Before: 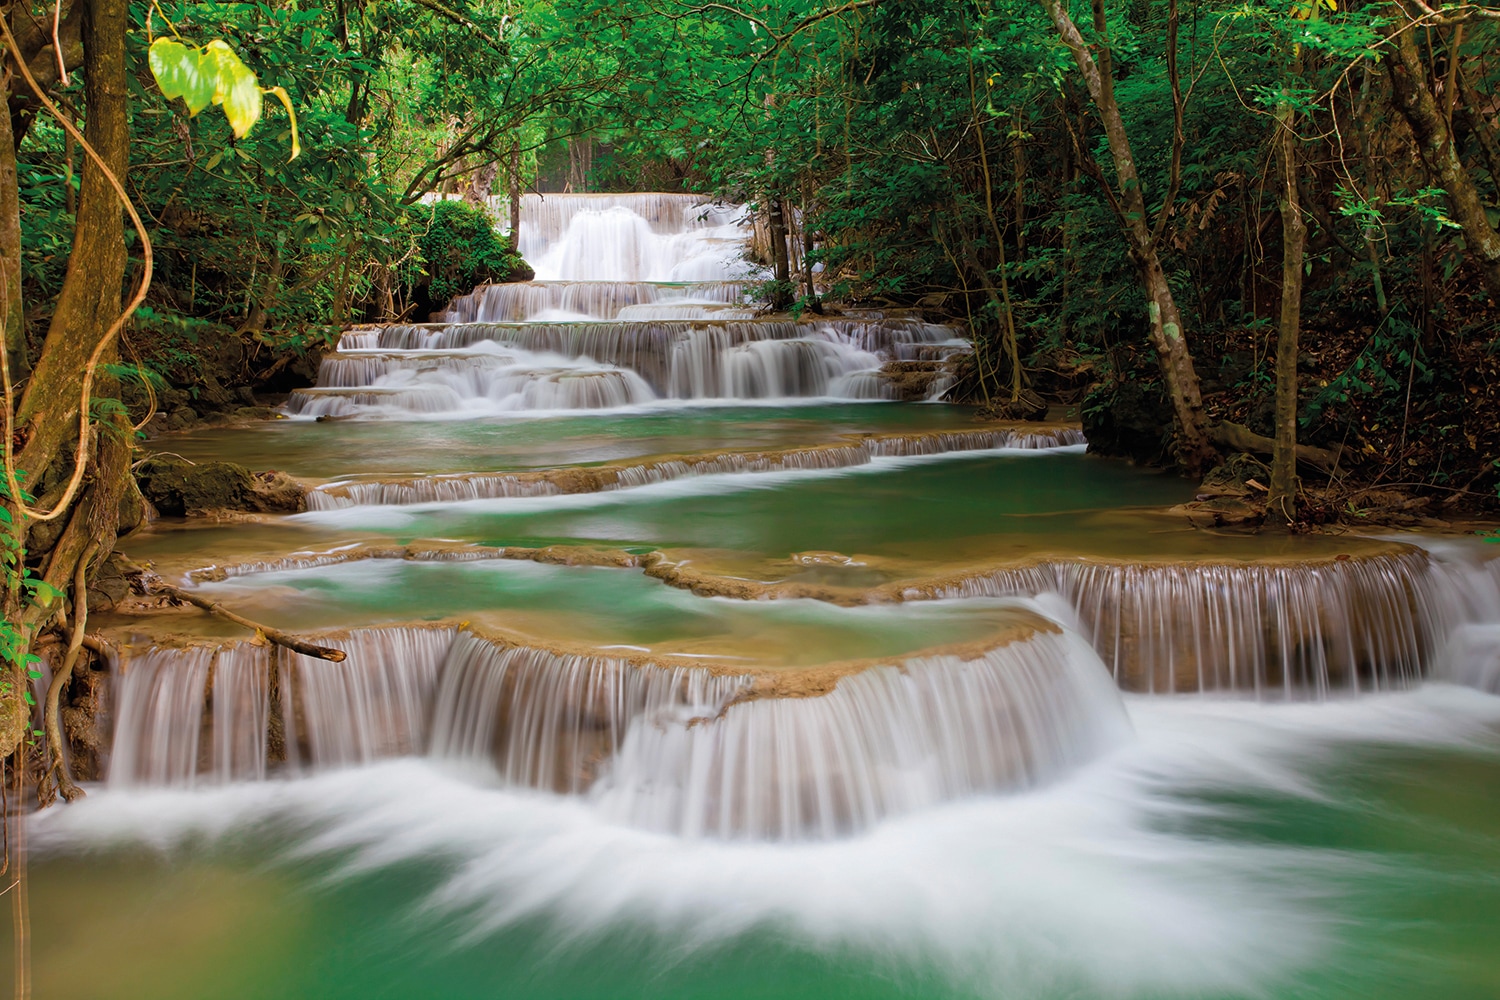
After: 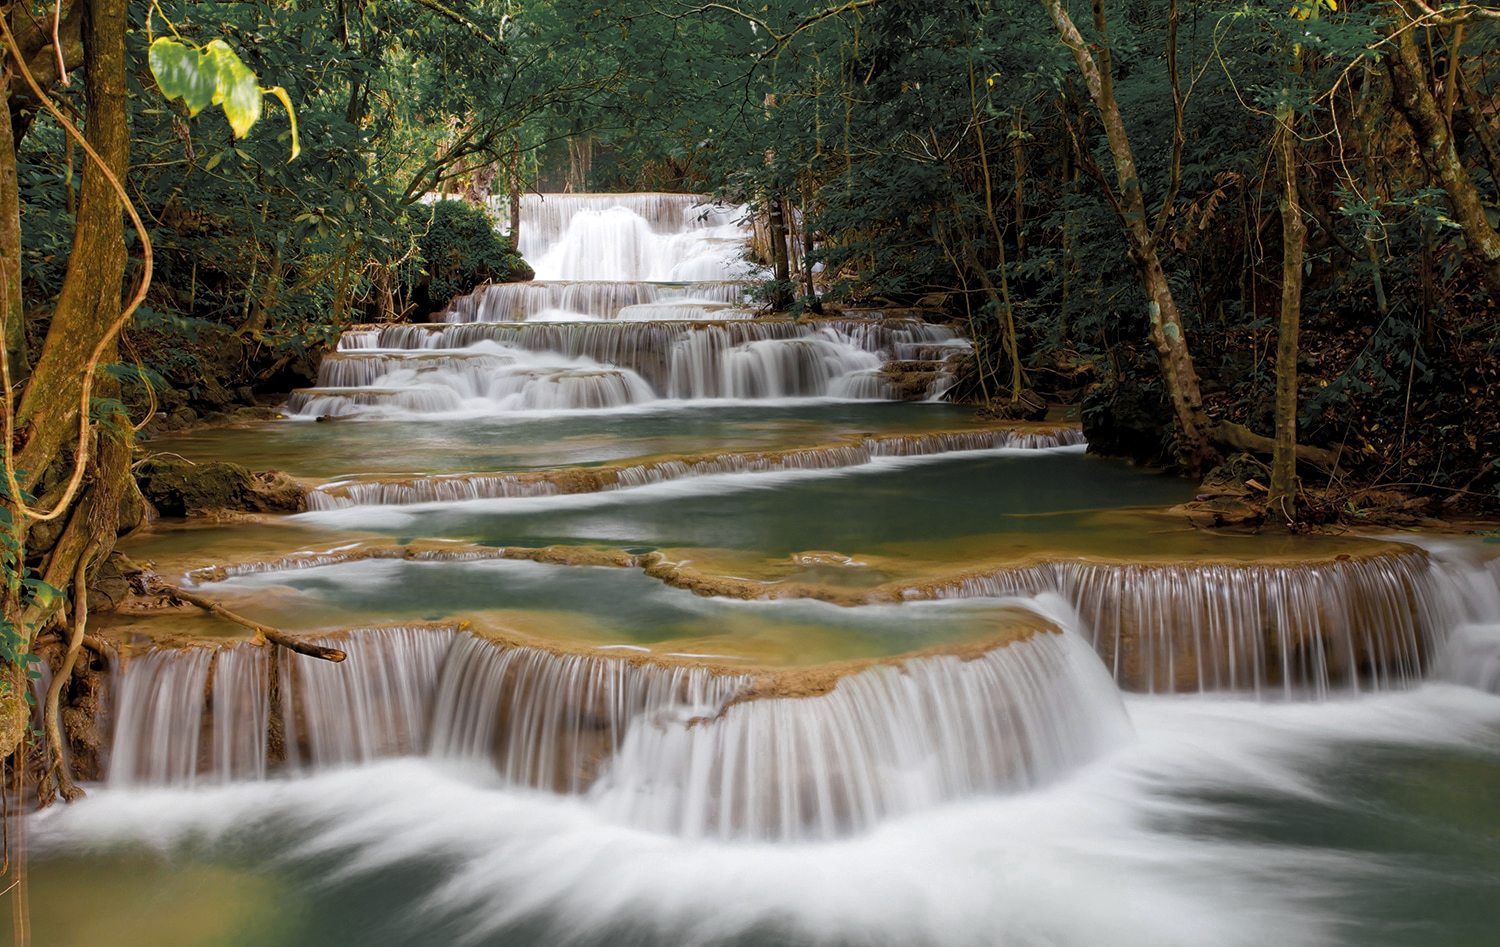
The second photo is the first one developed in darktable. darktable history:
color zones: curves: ch0 [(0.035, 0.242) (0.25, 0.5) (0.384, 0.214) (0.488, 0.255) (0.75, 0.5)]; ch1 [(0.063, 0.379) (0.25, 0.5) (0.354, 0.201) (0.489, 0.085) (0.729, 0.271)]; ch2 [(0.25, 0.5) (0.38, 0.517) (0.442, 0.51) (0.735, 0.456)]
local contrast: highlights 104%, shadows 99%, detail 119%, midtone range 0.2
crop and rotate: top 0.011%, bottom 5.265%
